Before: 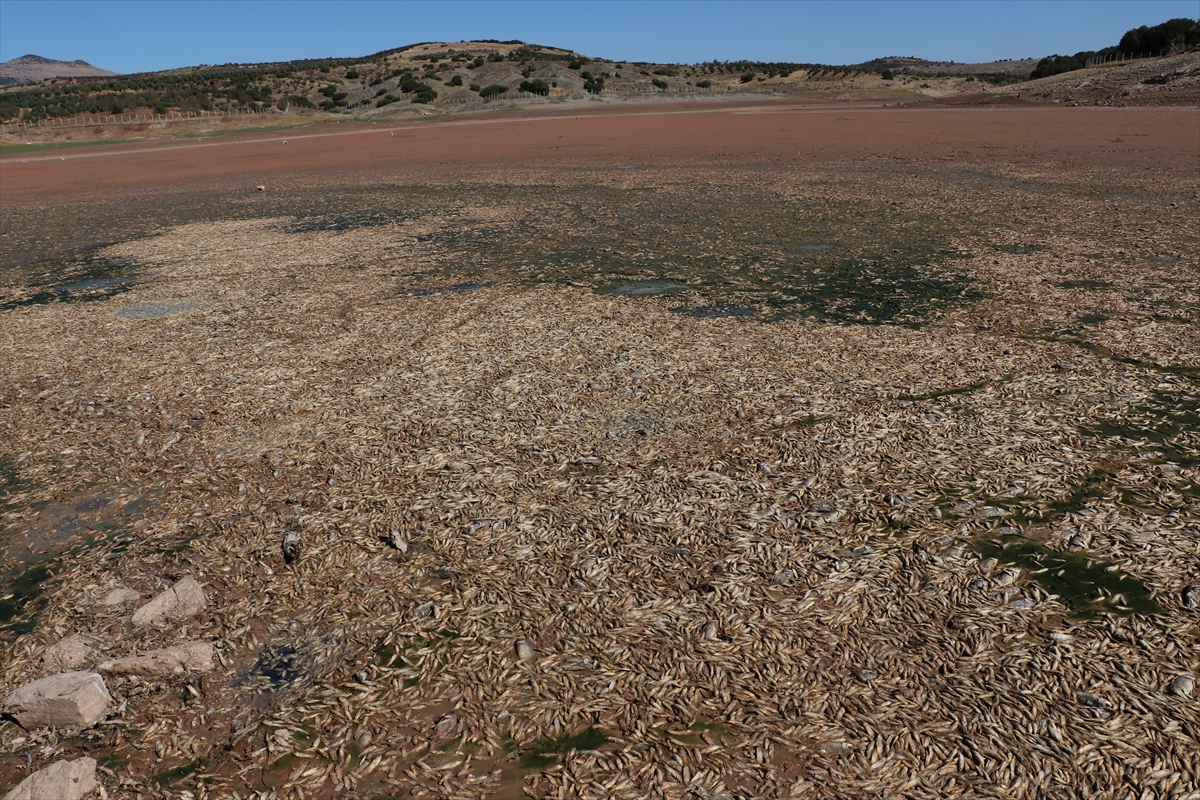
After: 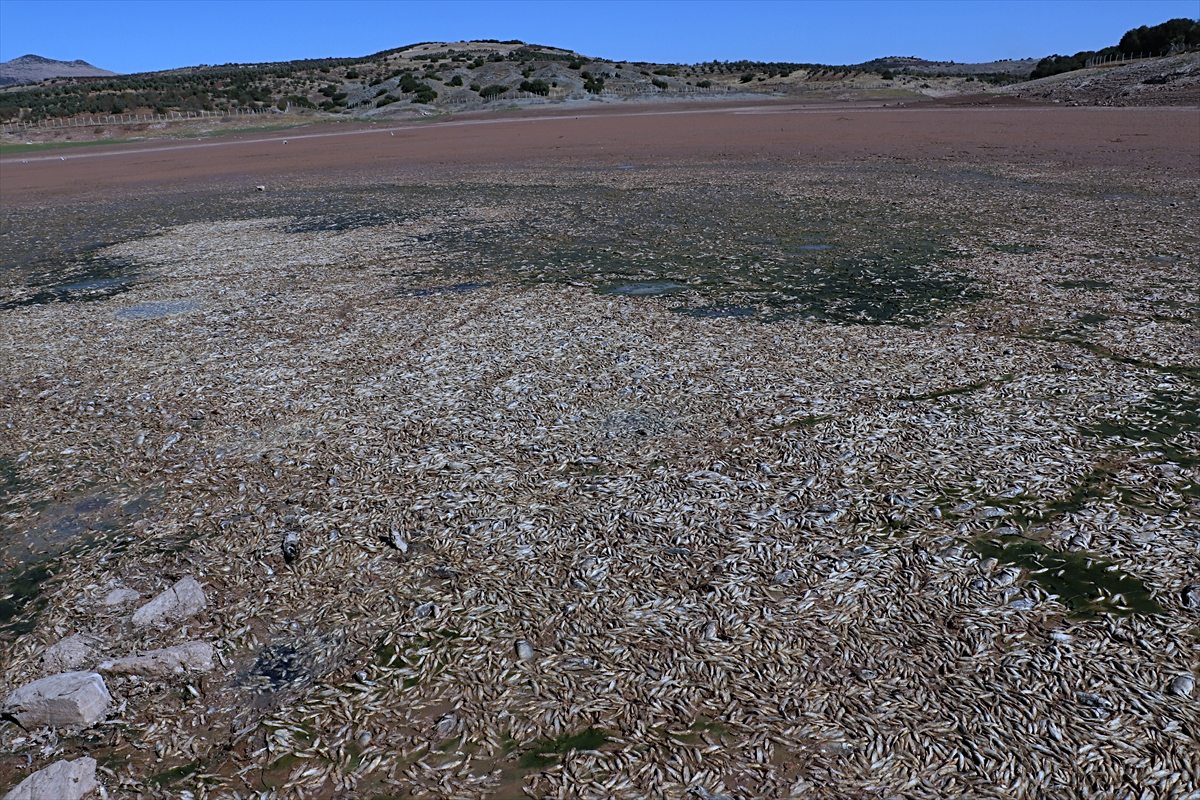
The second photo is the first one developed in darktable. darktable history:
white balance: red 0.871, blue 1.249
sharpen: radius 2.529, amount 0.323
